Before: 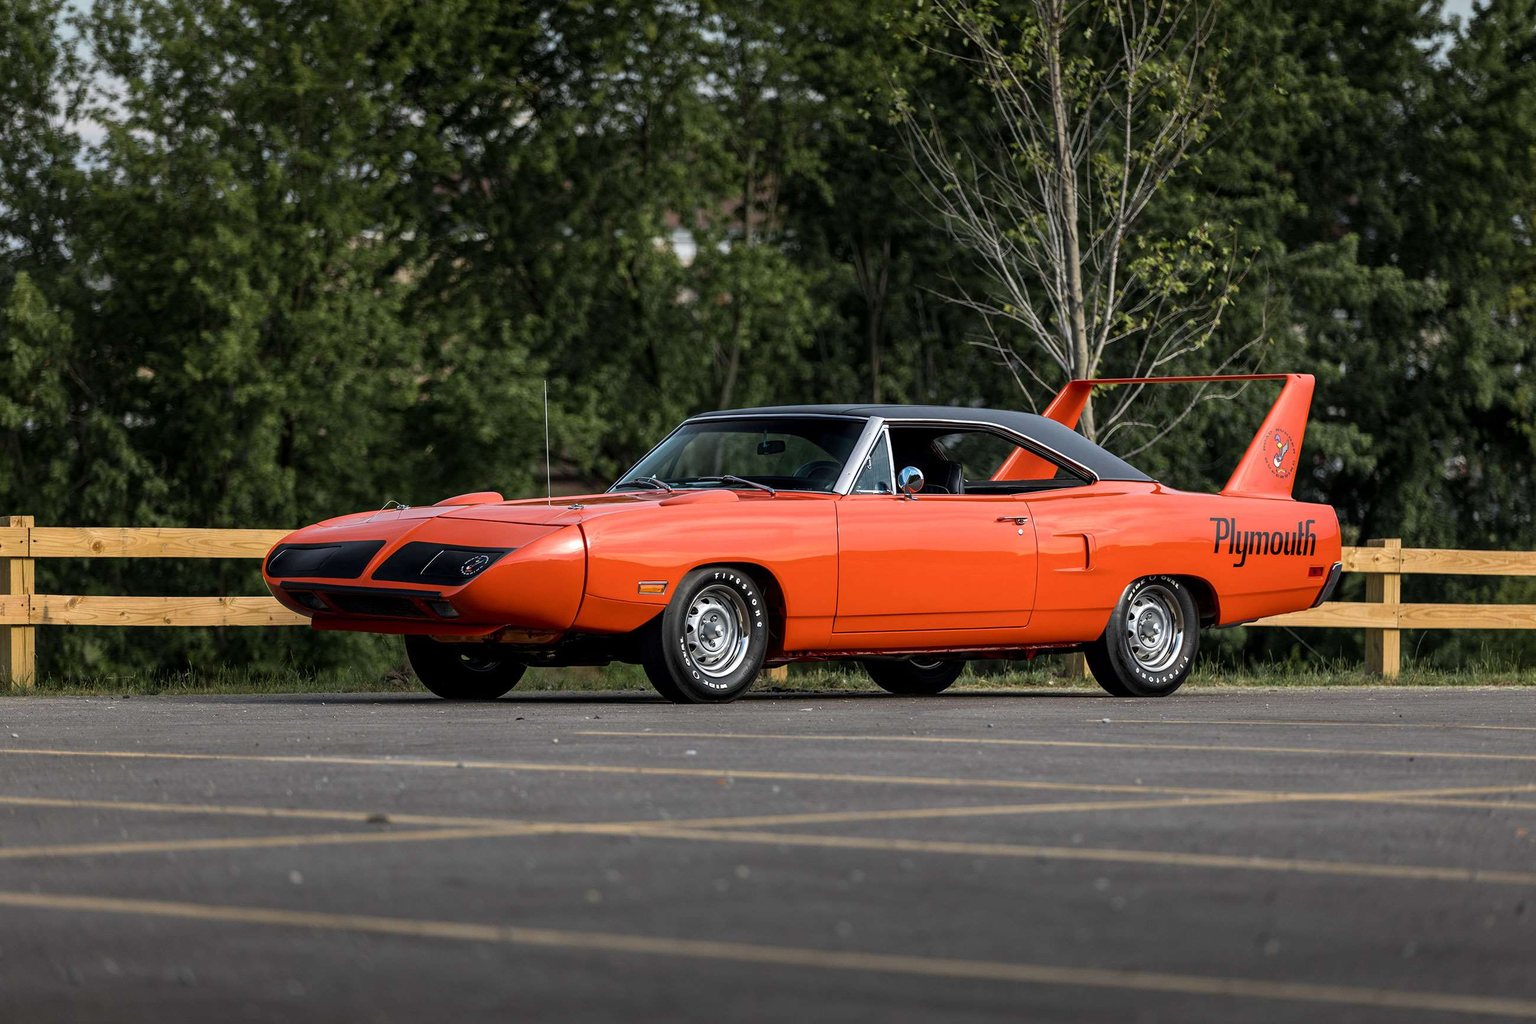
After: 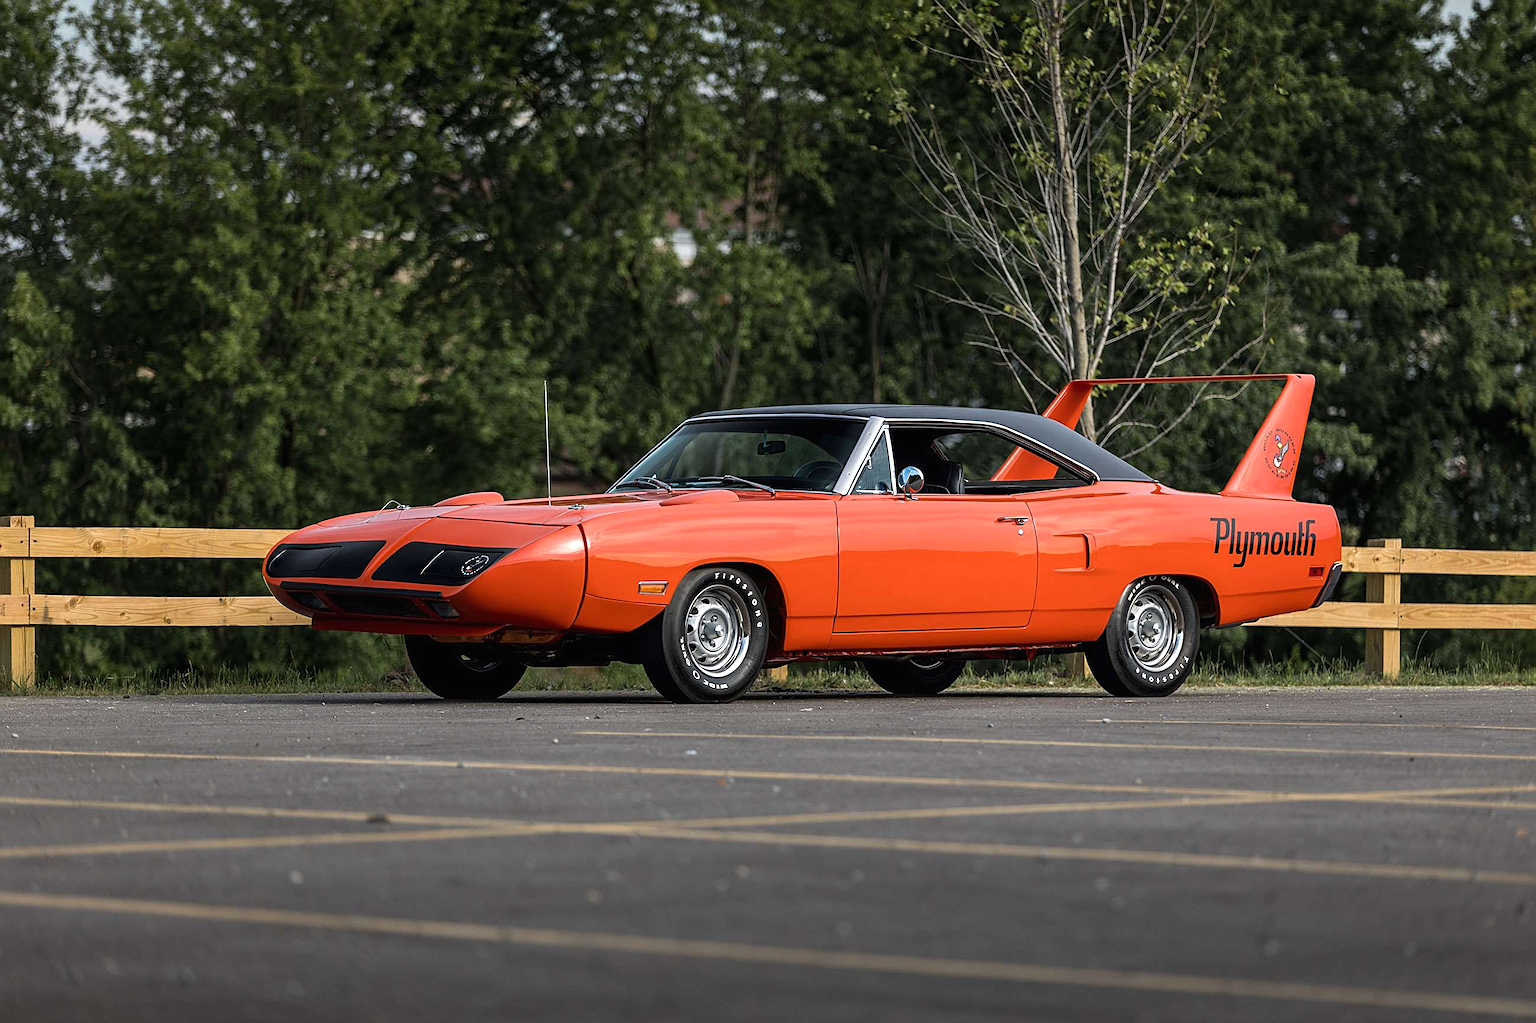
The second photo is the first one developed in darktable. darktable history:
exposure: black level correction -0.001, exposure 0.08 EV, compensate highlight preservation false
sharpen: on, module defaults
